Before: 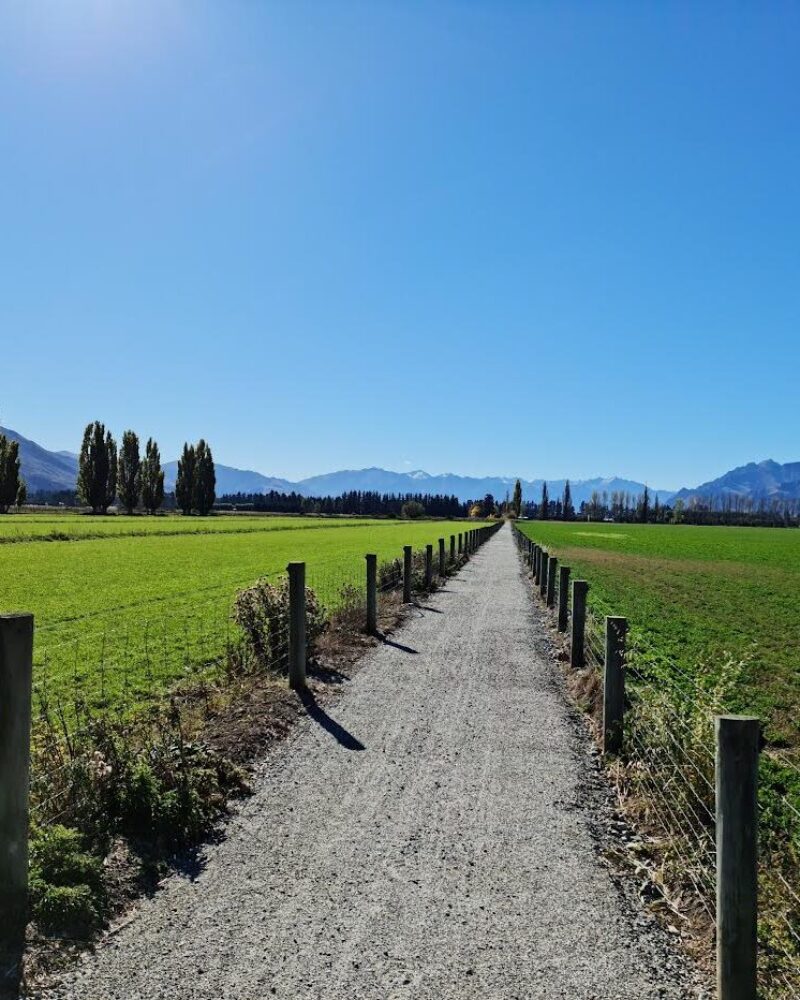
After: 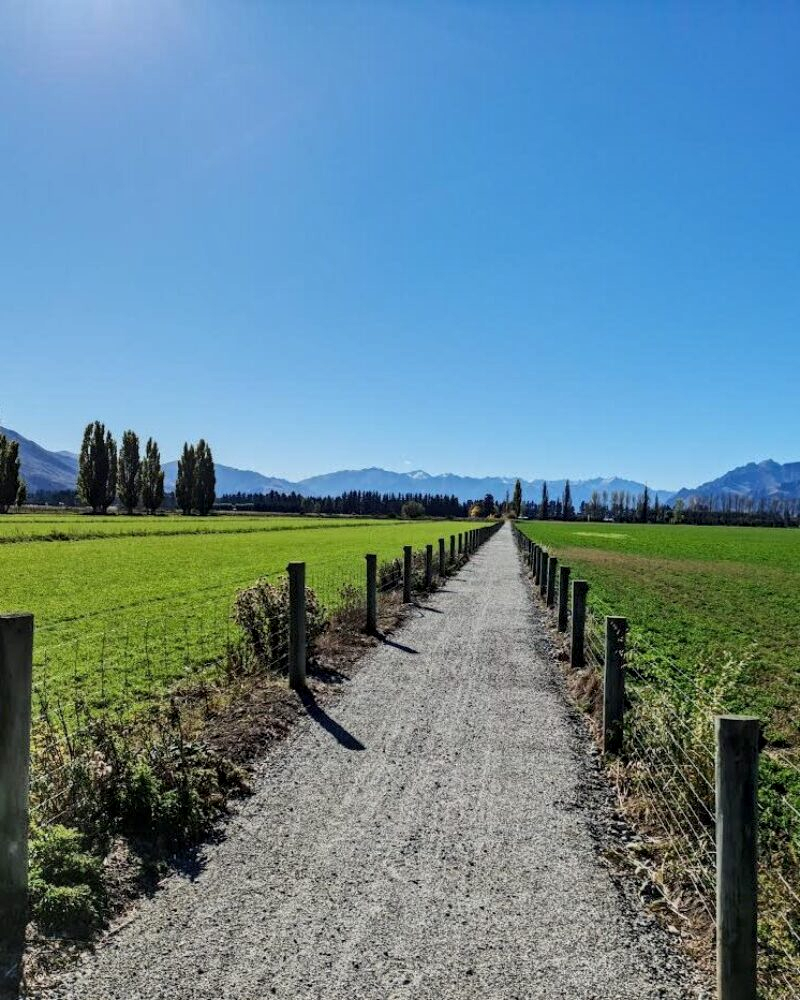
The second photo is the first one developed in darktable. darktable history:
shadows and highlights: shadows 53.26, soften with gaussian
local contrast: on, module defaults
